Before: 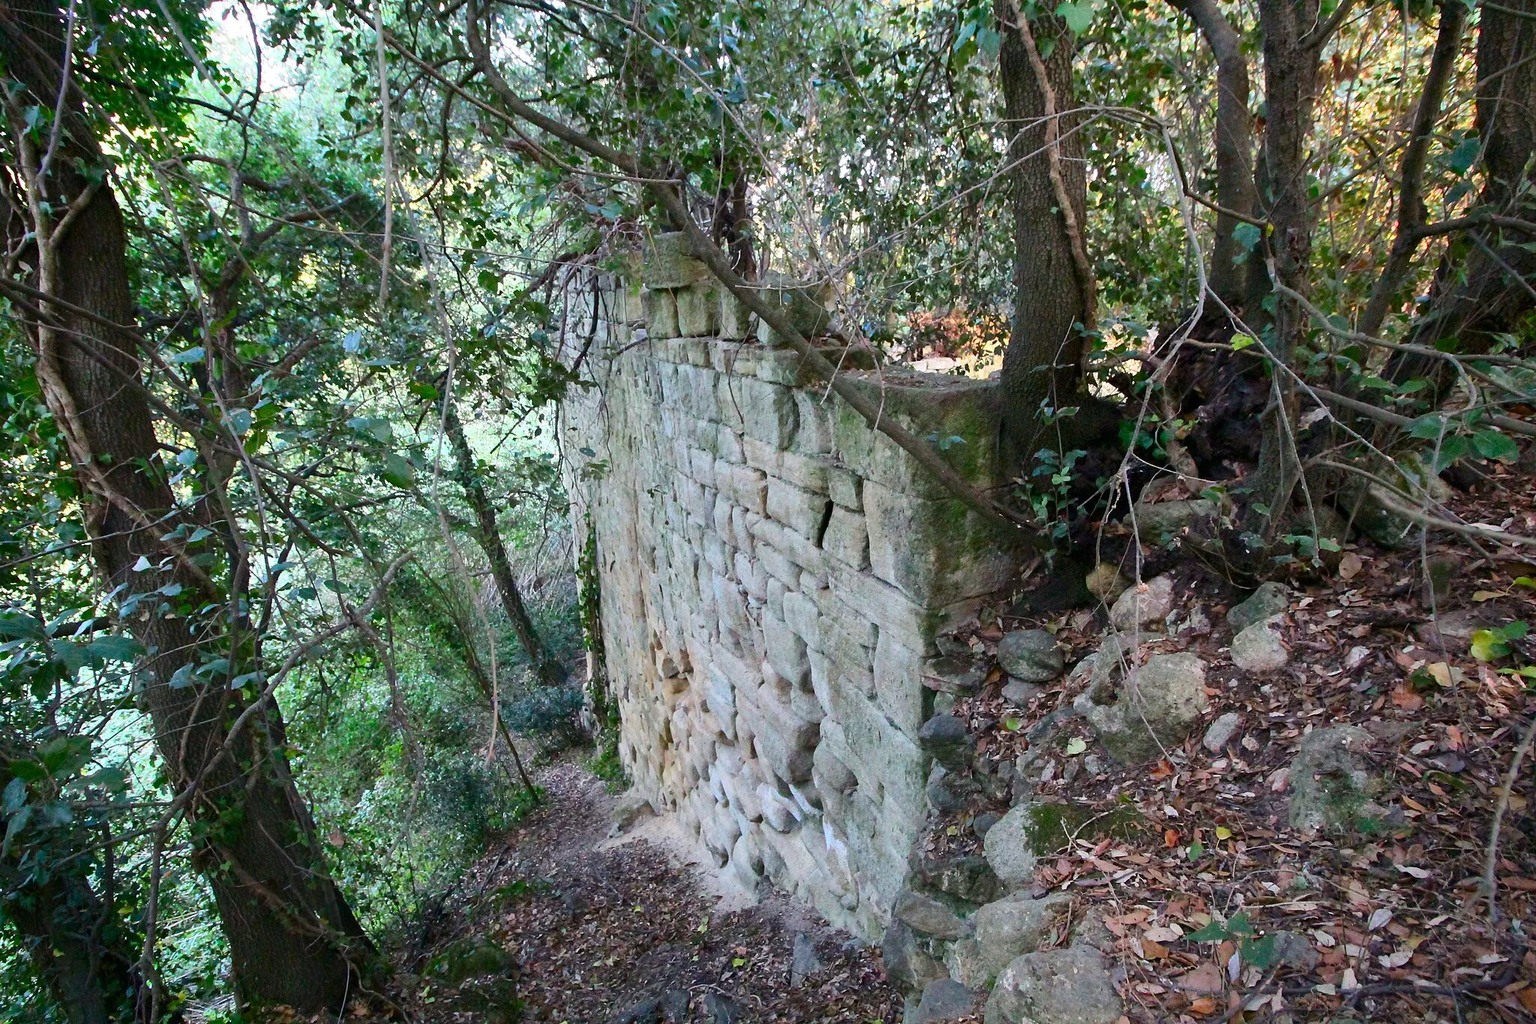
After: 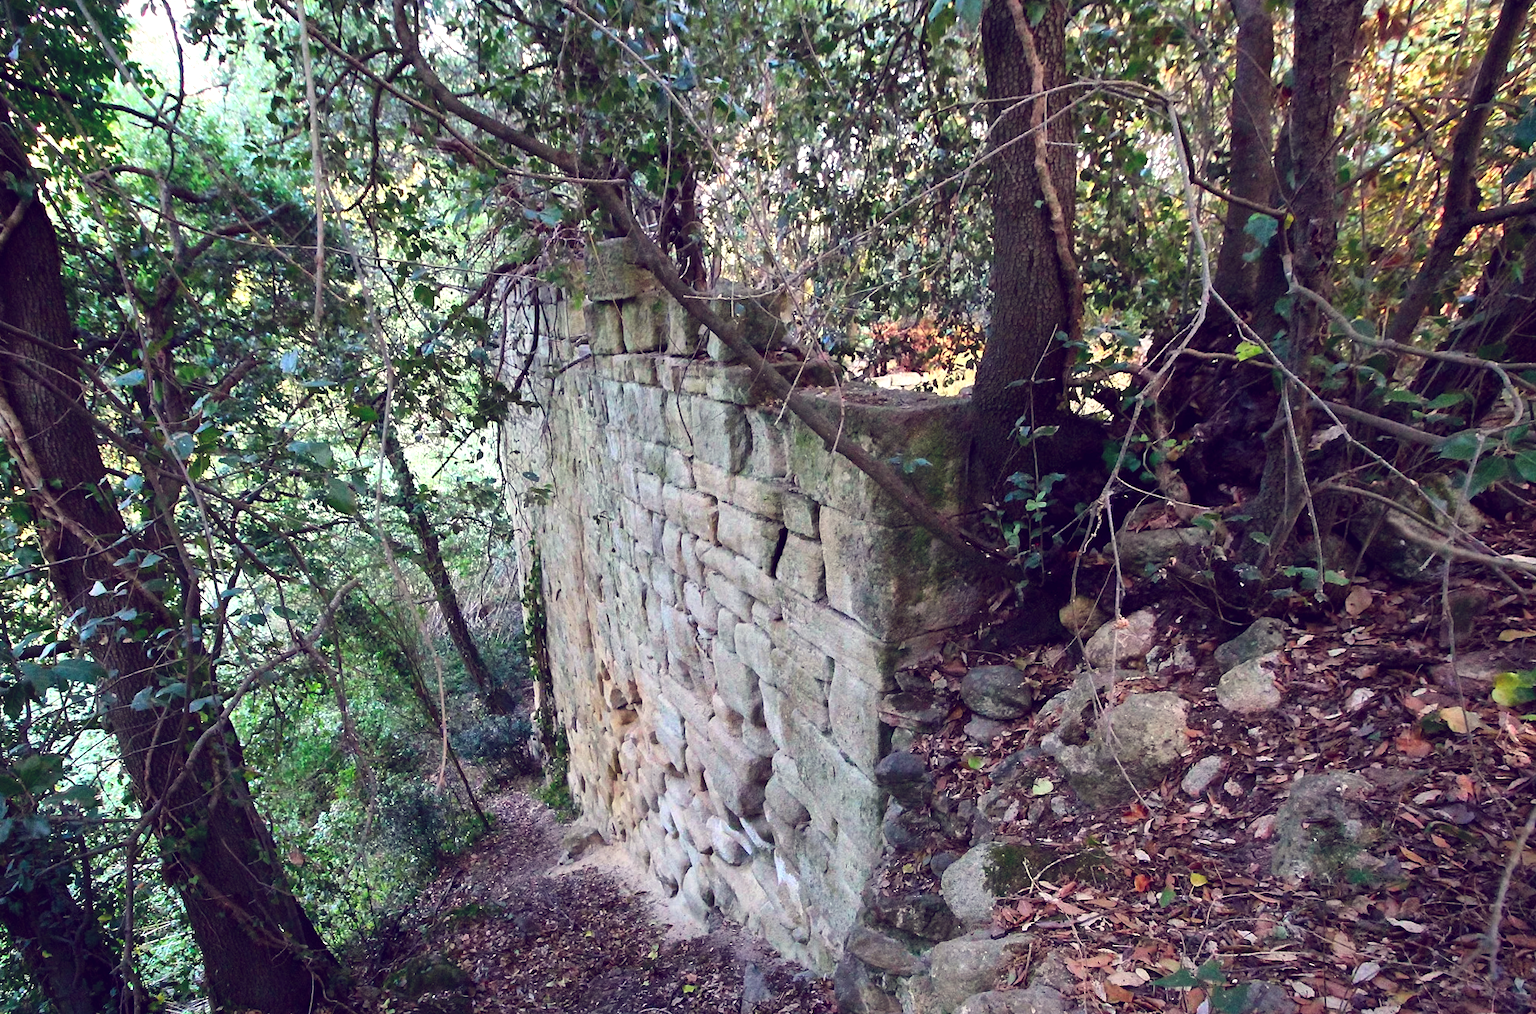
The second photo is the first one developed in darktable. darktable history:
color balance: lift [1.001, 0.997, 0.99, 1.01], gamma [1.007, 1, 0.975, 1.025], gain [1, 1.065, 1.052, 0.935], contrast 13.25%
rotate and perspective: rotation 0.062°, lens shift (vertical) 0.115, lens shift (horizontal) -0.133, crop left 0.047, crop right 0.94, crop top 0.061, crop bottom 0.94
